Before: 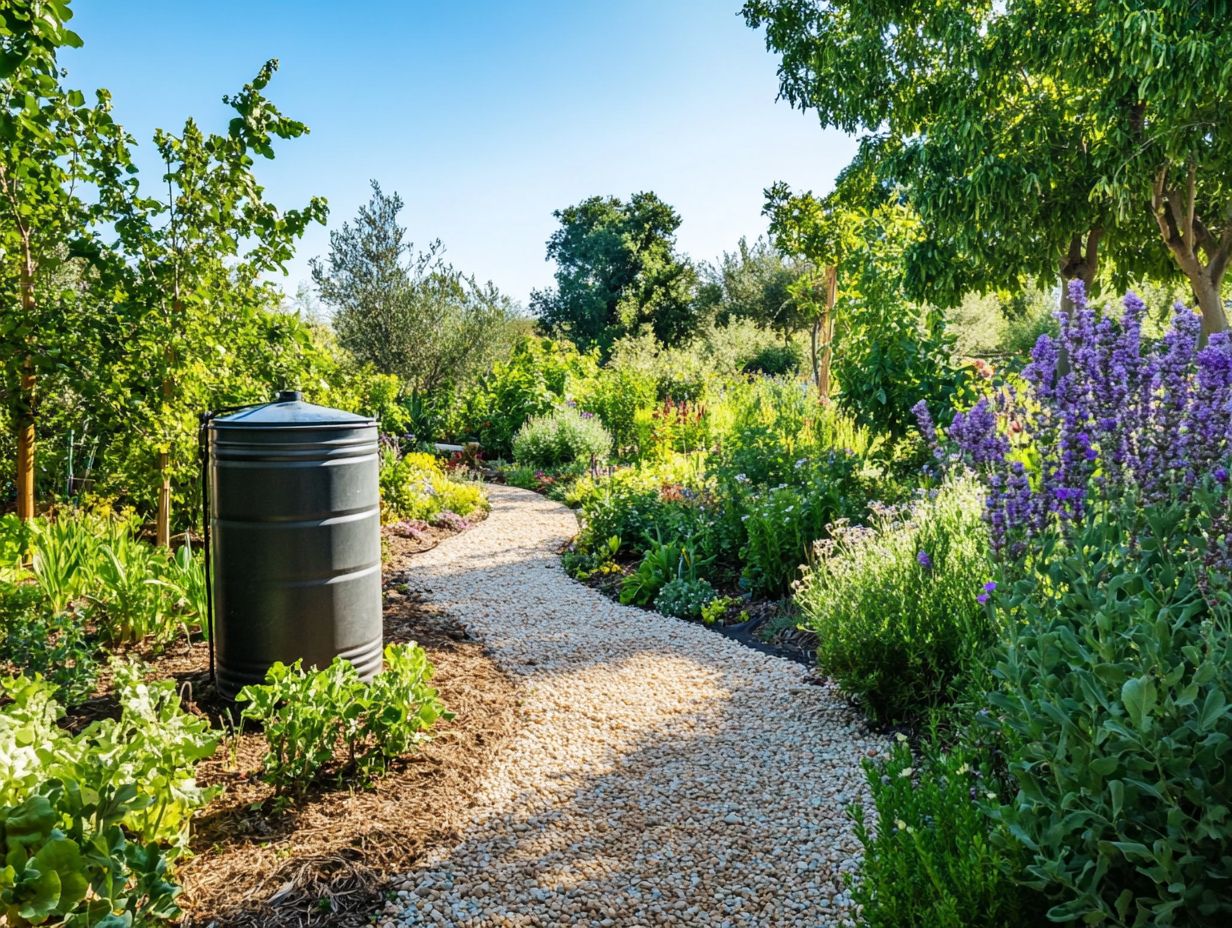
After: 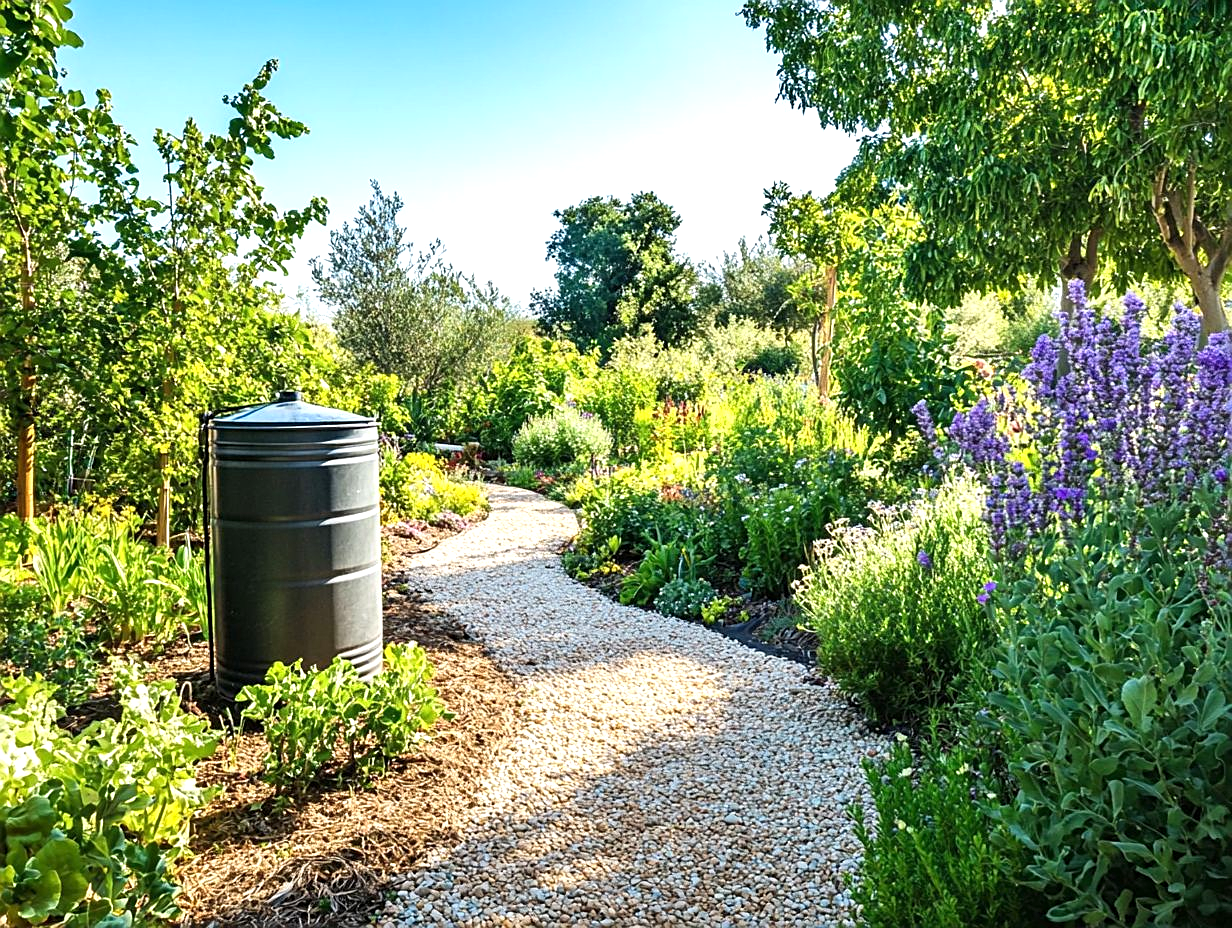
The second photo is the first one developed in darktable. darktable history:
sharpen: on, module defaults
exposure: exposure 0.569 EV, compensate highlight preservation false
